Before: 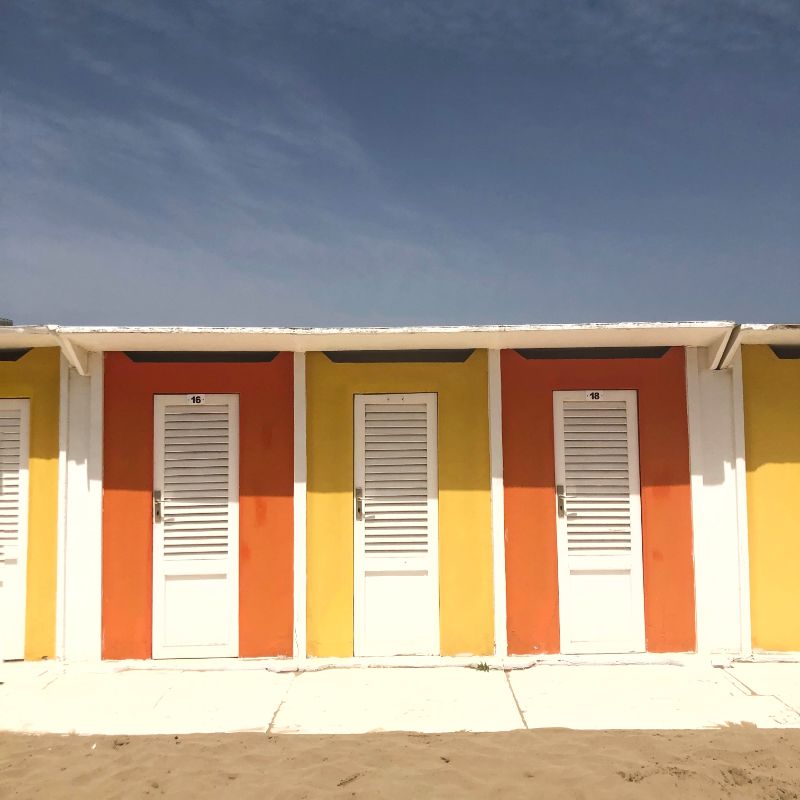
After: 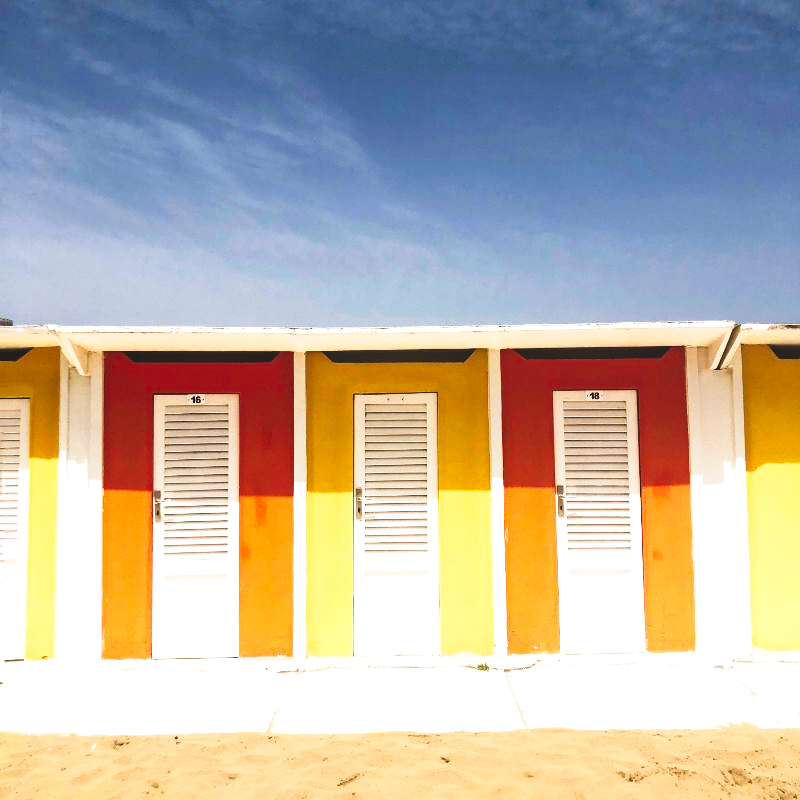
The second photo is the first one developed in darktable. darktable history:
tone curve: curves: ch0 [(0, 0) (0.003, 0.06) (0.011, 0.059) (0.025, 0.065) (0.044, 0.076) (0.069, 0.088) (0.1, 0.102) (0.136, 0.116) (0.177, 0.137) (0.224, 0.169) (0.277, 0.214) (0.335, 0.271) (0.399, 0.356) (0.468, 0.459) (0.543, 0.579) (0.623, 0.705) (0.709, 0.823) (0.801, 0.918) (0.898, 0.963) (1, 1)], preserve colors none
exposure: black level correction 0.001, exposure 0.5 EV, compensate exposure bias true, compensate highlight preservation false
